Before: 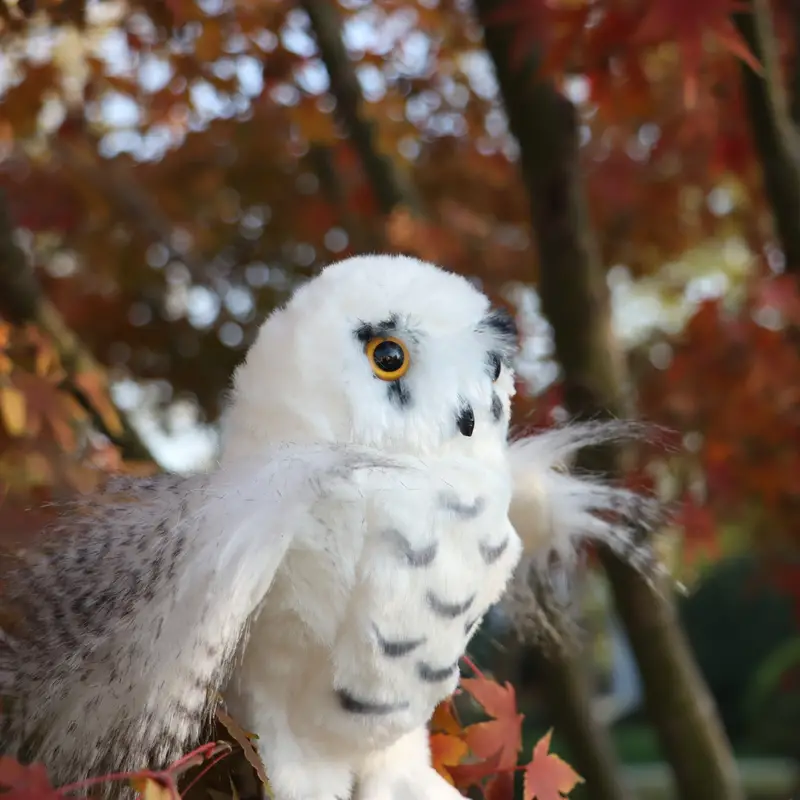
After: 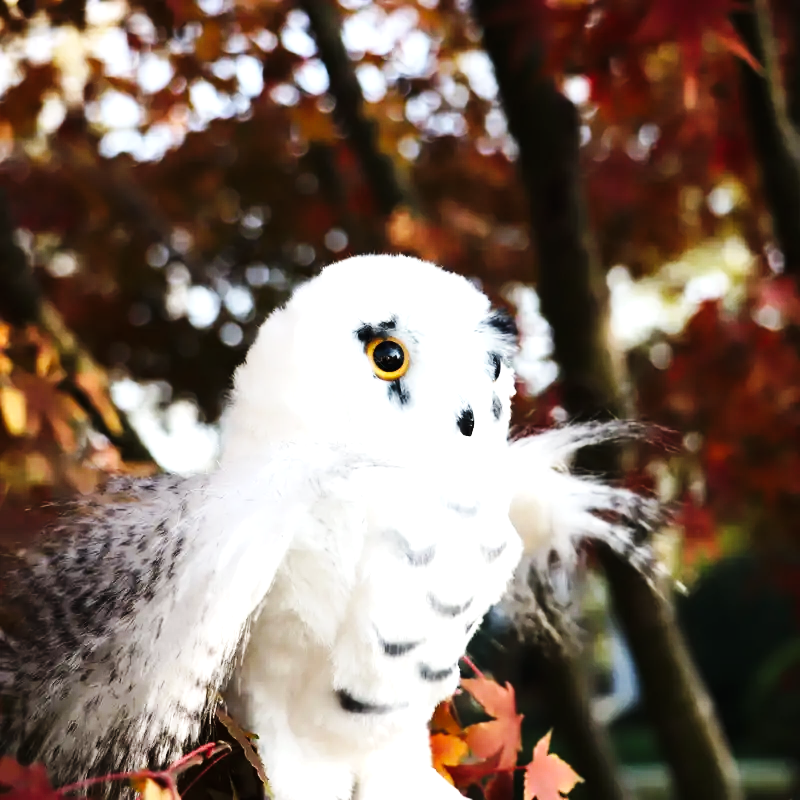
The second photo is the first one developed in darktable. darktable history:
tone equalizer: -8 EV -1.1 EV, -7 EV -1.01 EV, -6 EV -0.858 EV, -5 EV -0.541 EV, -3 EV 0.557 EV, -2 EV 0.857 EV, -1 EV 1 EV, +0 EV 1.07 EV, edges refinement/feathering 500, mask exposure compensation -1.57 EV, preserve details no
base curve: curves: ch0 [(0, 0) (0.032, 0.025) (0.121, 0.166) (0.206, 0.329) (0.605, 0.79) (1, 1)], preserve colors none
